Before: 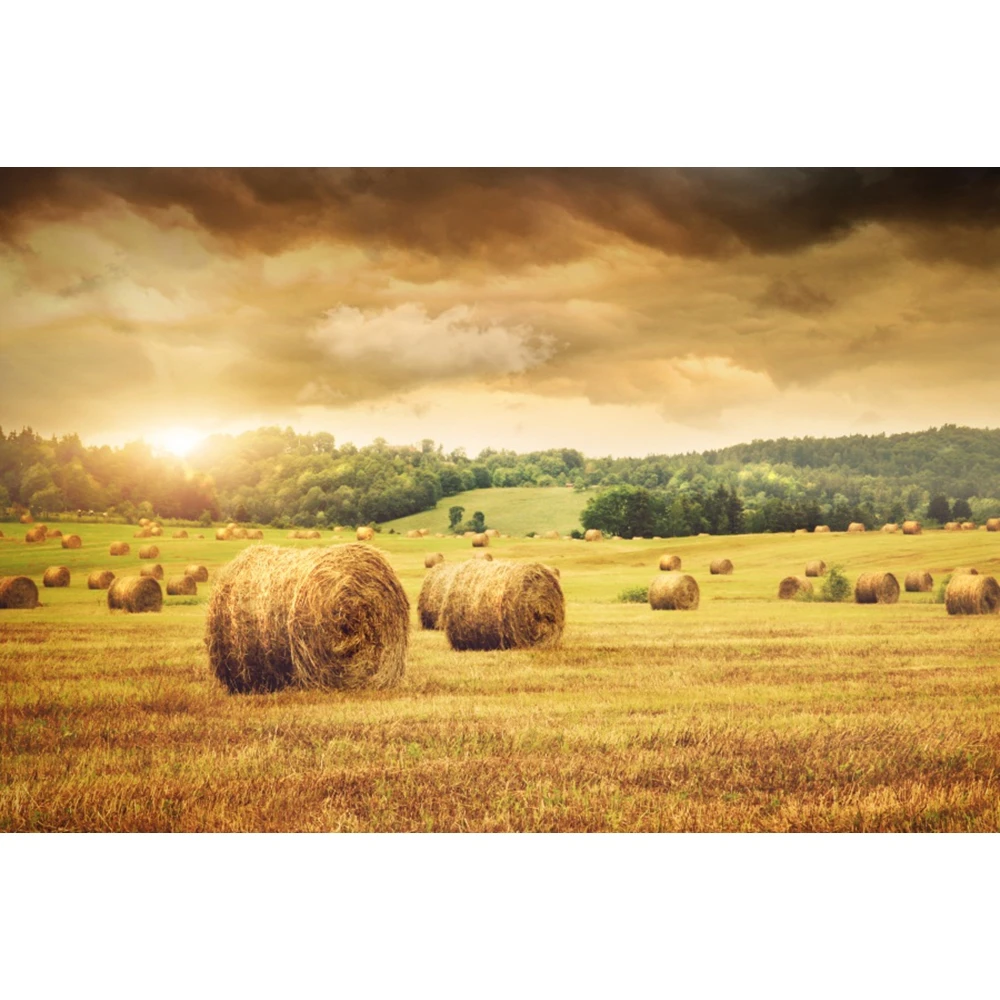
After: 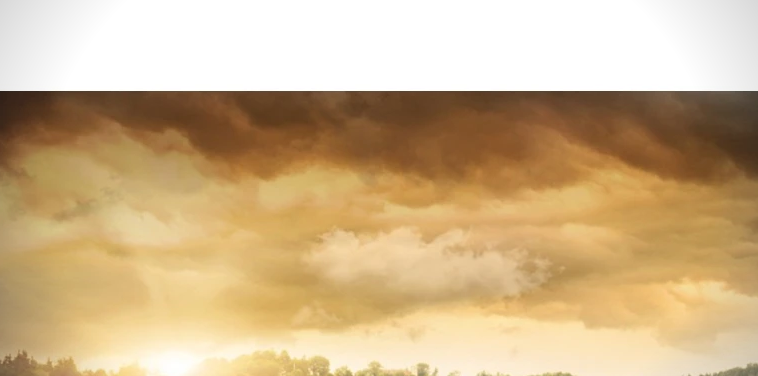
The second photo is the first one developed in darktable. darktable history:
vignetting: fall-off start 88.52%, fall-off radius 44.46%, width/height ratio 1.158
crop: left 0.546%, top 7.627%, right 23.607%, bottom 54.697%
